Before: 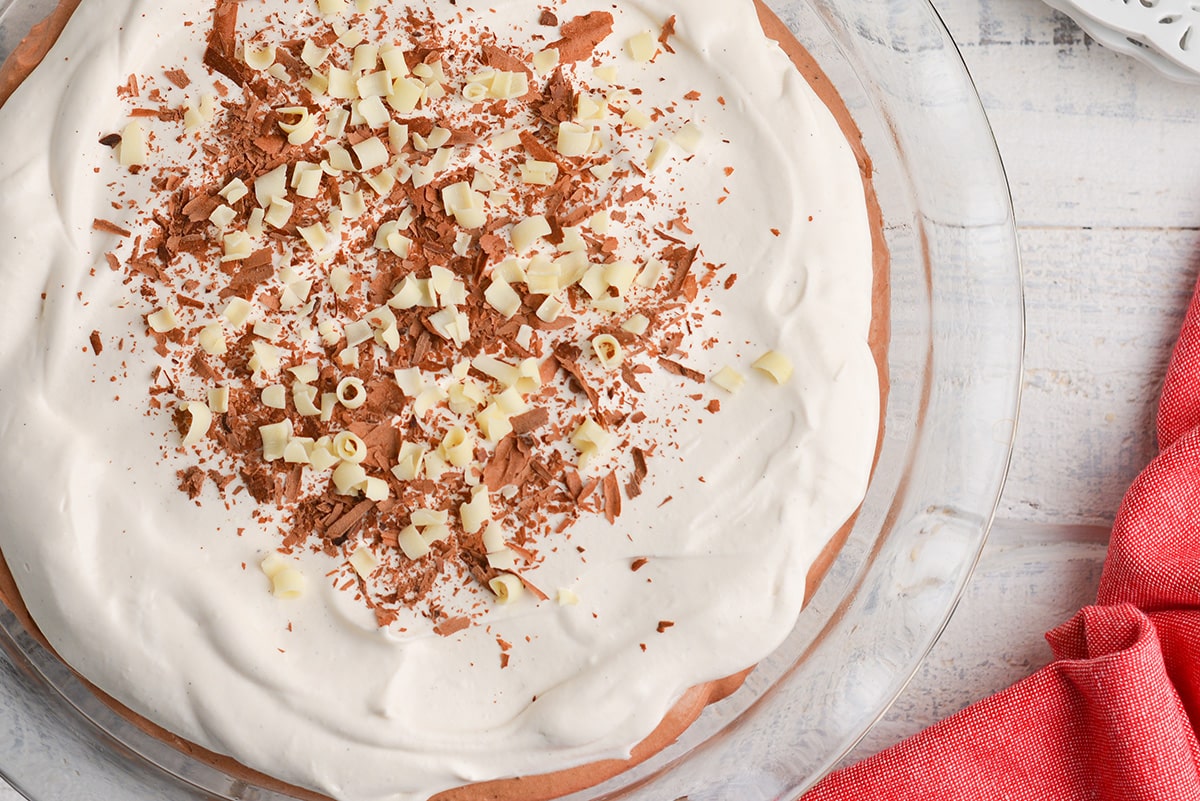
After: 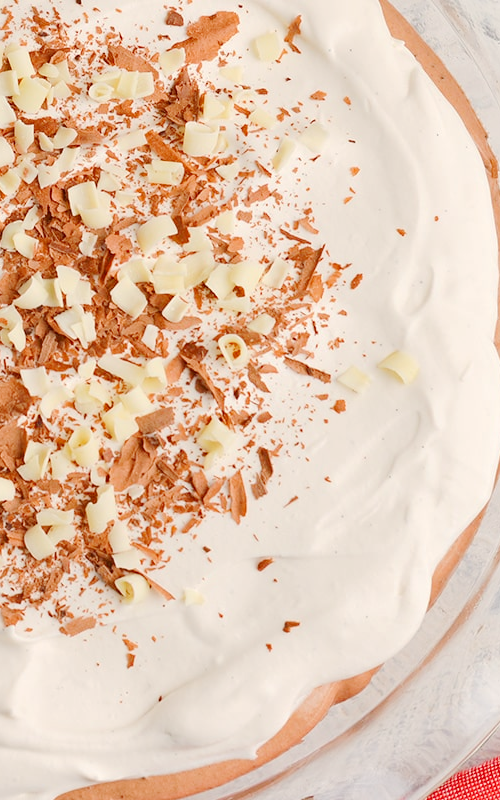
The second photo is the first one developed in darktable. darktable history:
base curve: curves: ch0 [(0, 0) (0.158, 0.273) (0.879, 0.895) (1, 1)], preserve colors none
crop: left 31.229%, right 27.105%
color correction: highlights a* 0.816, highlights b* 2.78, saturation 1.1
